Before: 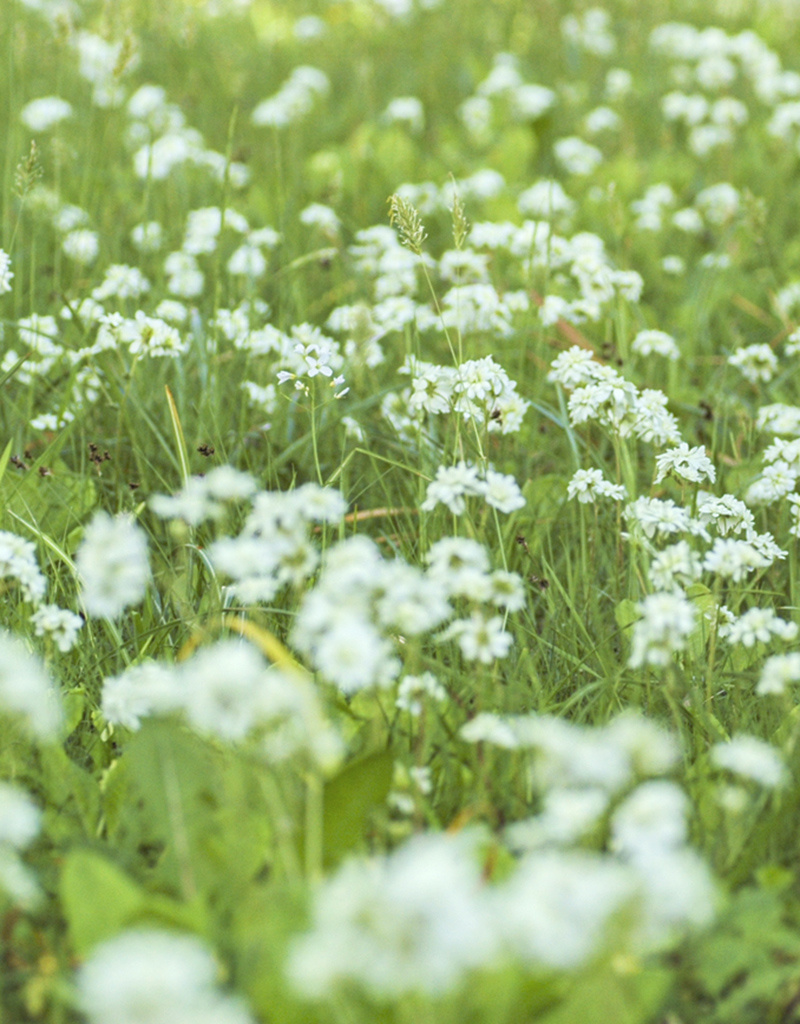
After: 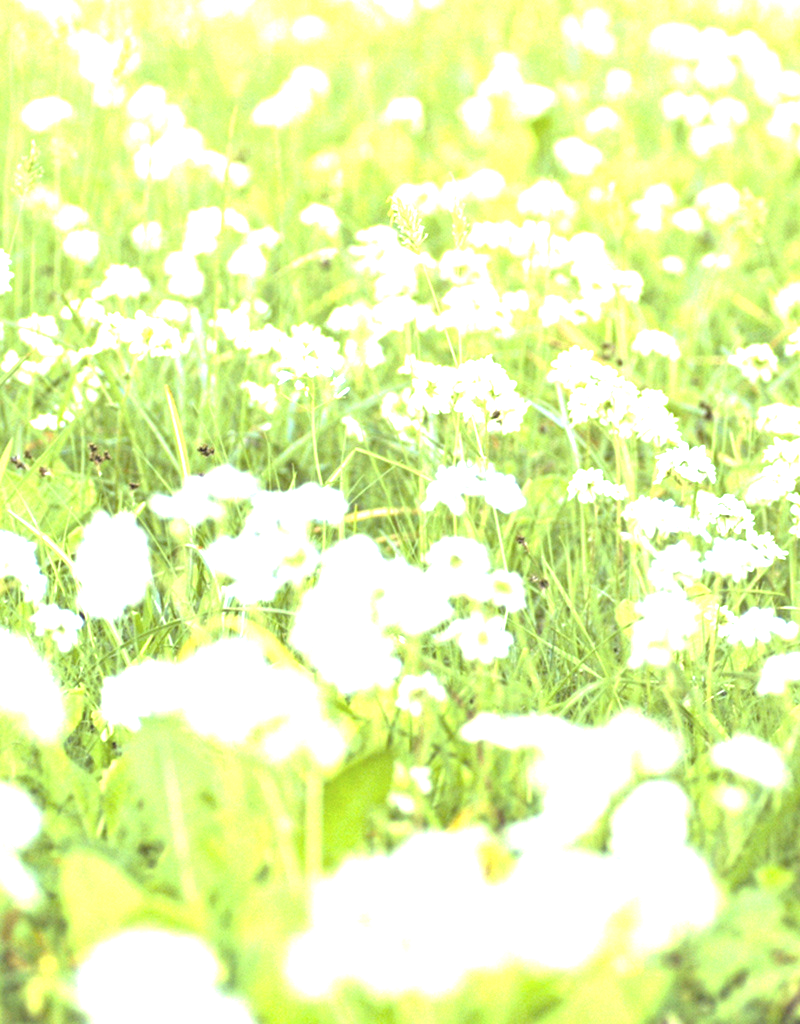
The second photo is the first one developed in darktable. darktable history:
exposure: black level correction 0, exposure 1.739 EV, compensate exposure bias true, compensate highlight preservation false
